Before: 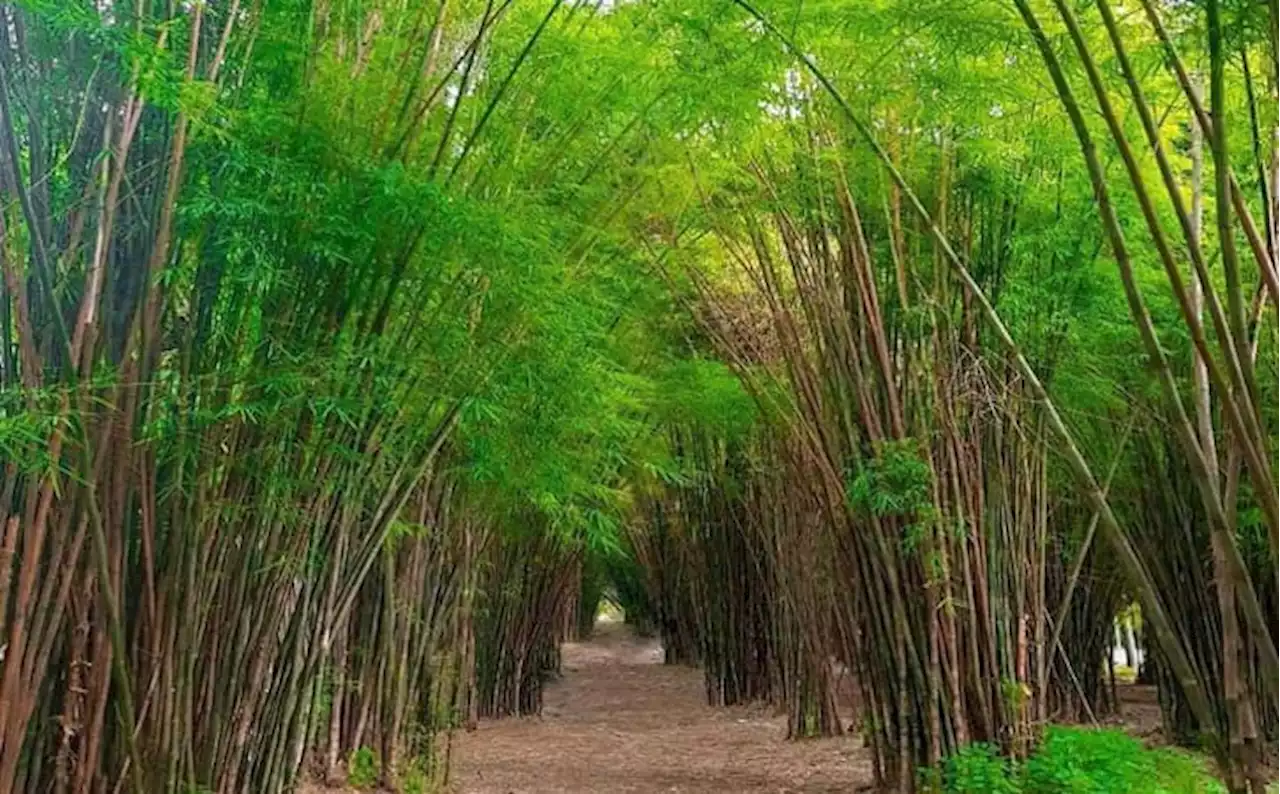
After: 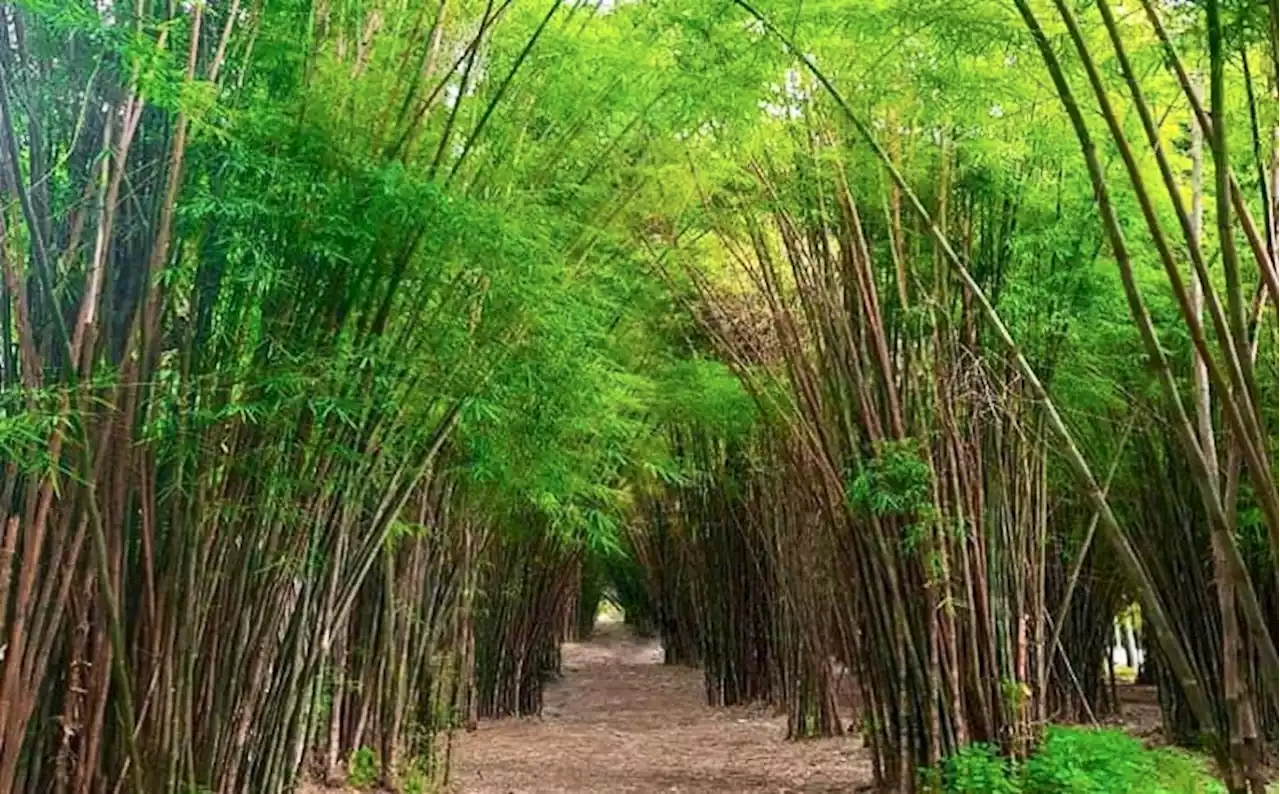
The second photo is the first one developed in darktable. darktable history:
contrast brightness saturation: contrast 0.243, brightness 0.09
